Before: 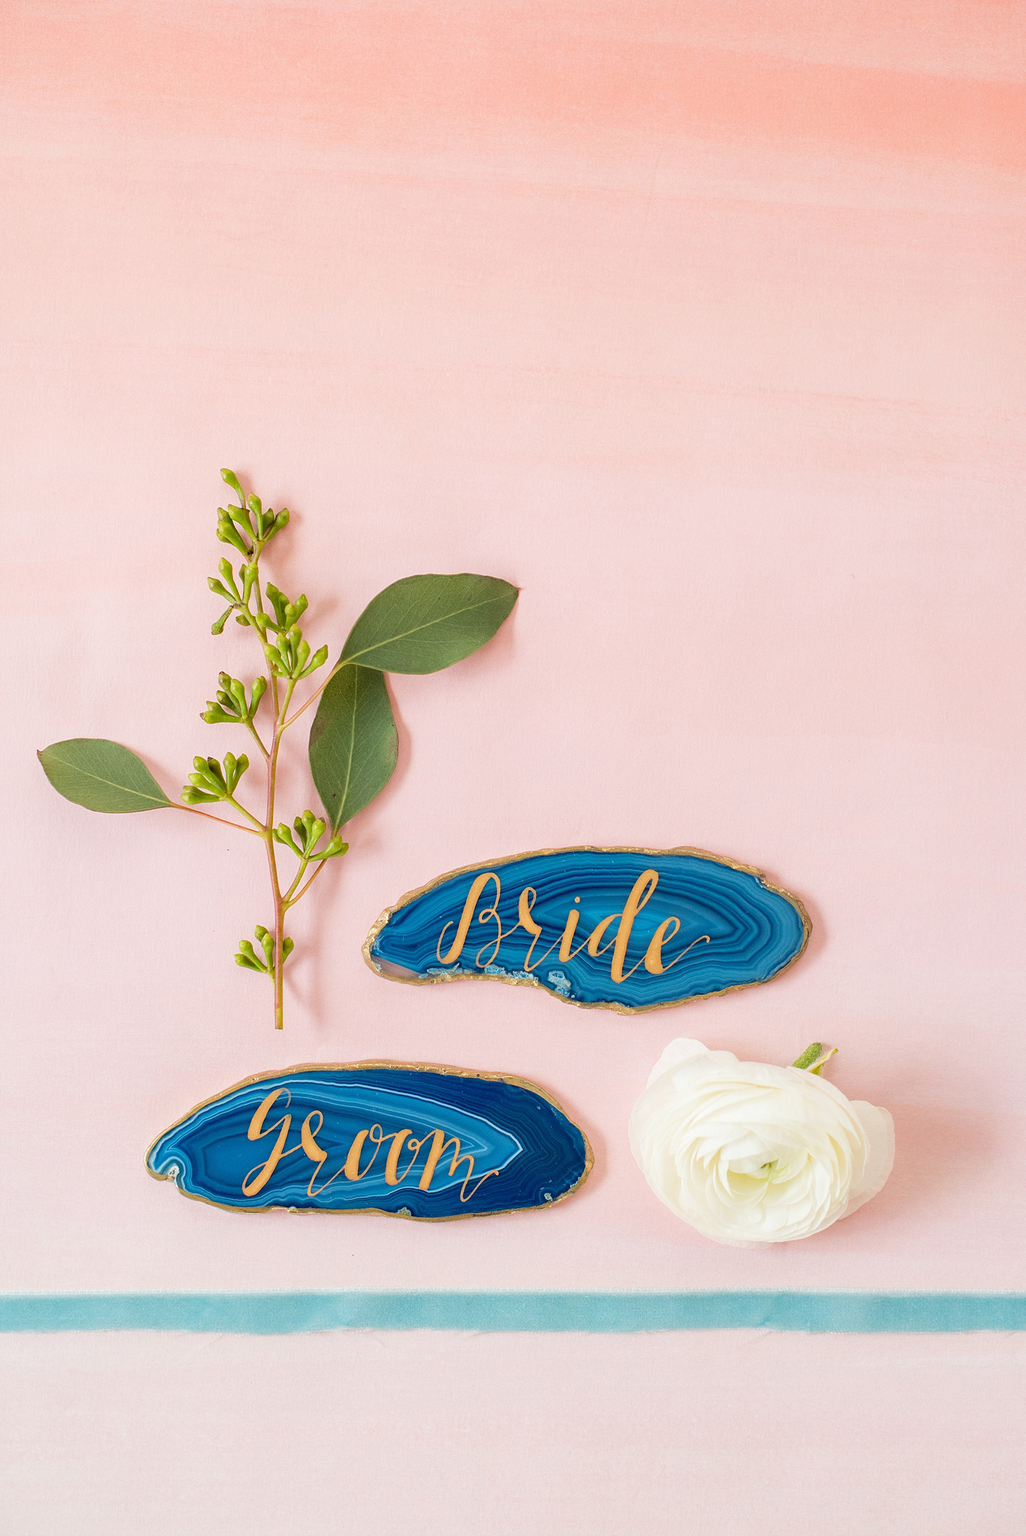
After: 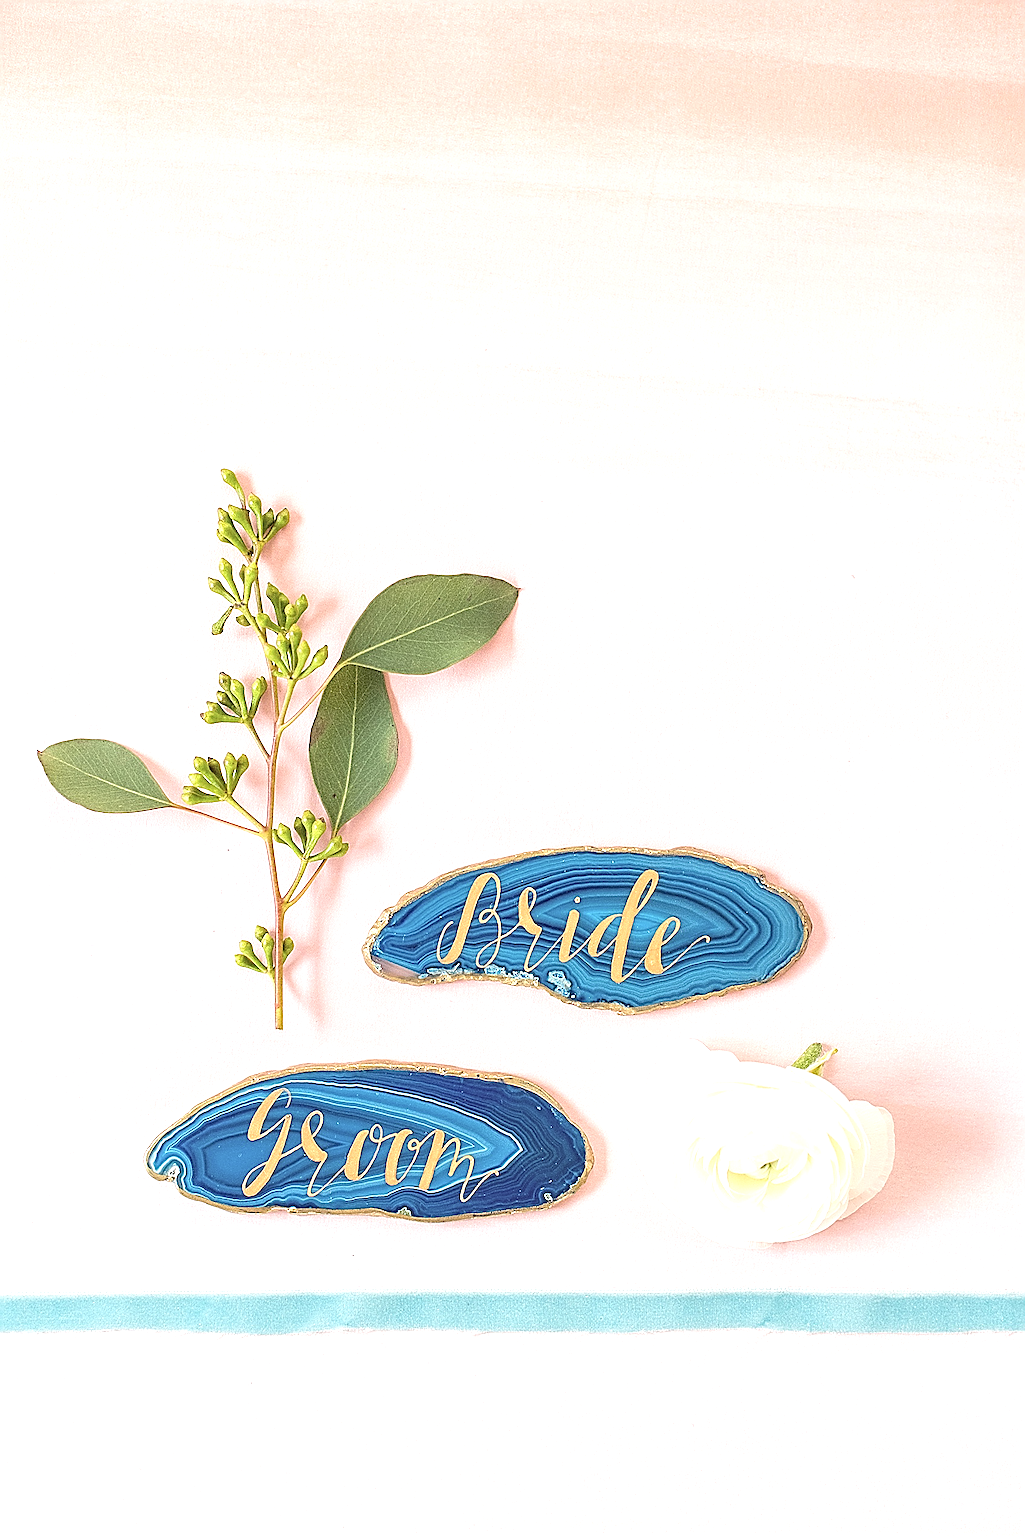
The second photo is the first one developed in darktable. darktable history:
tone equalizer: on, module defaults
contrast brightness saturation: saturation -0.154
sharpen: amount 1.985
exposure: black level correction 0, exposure 0.695 EV, compensate highlight preservation false
local contrast: detail 109%
